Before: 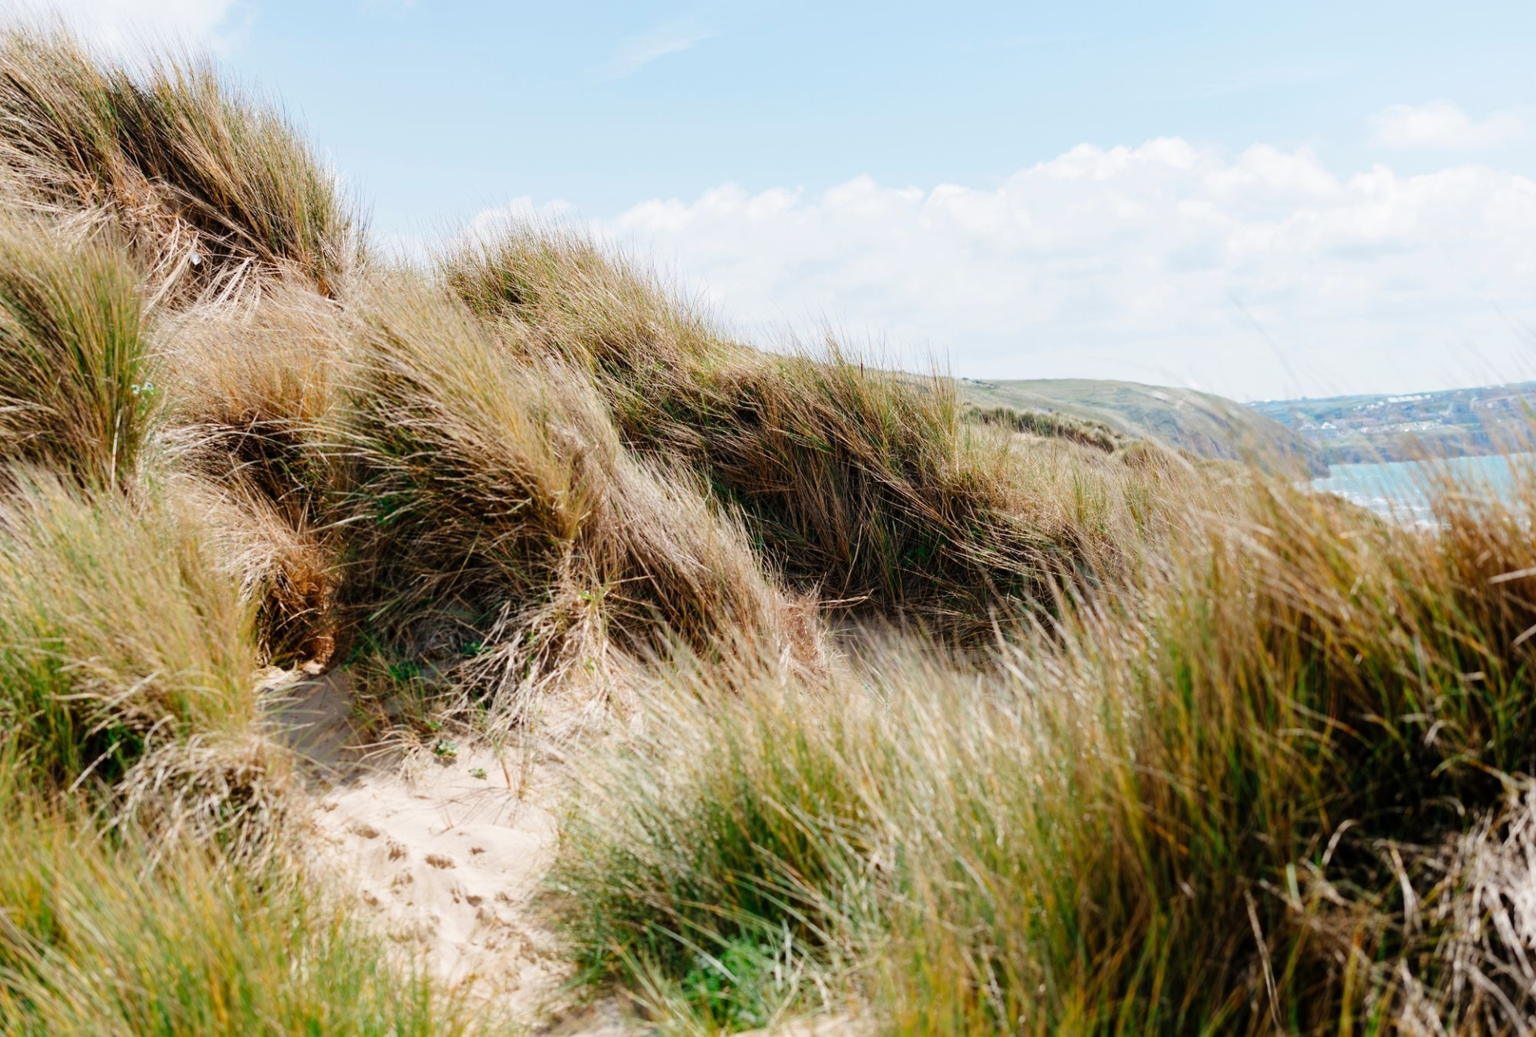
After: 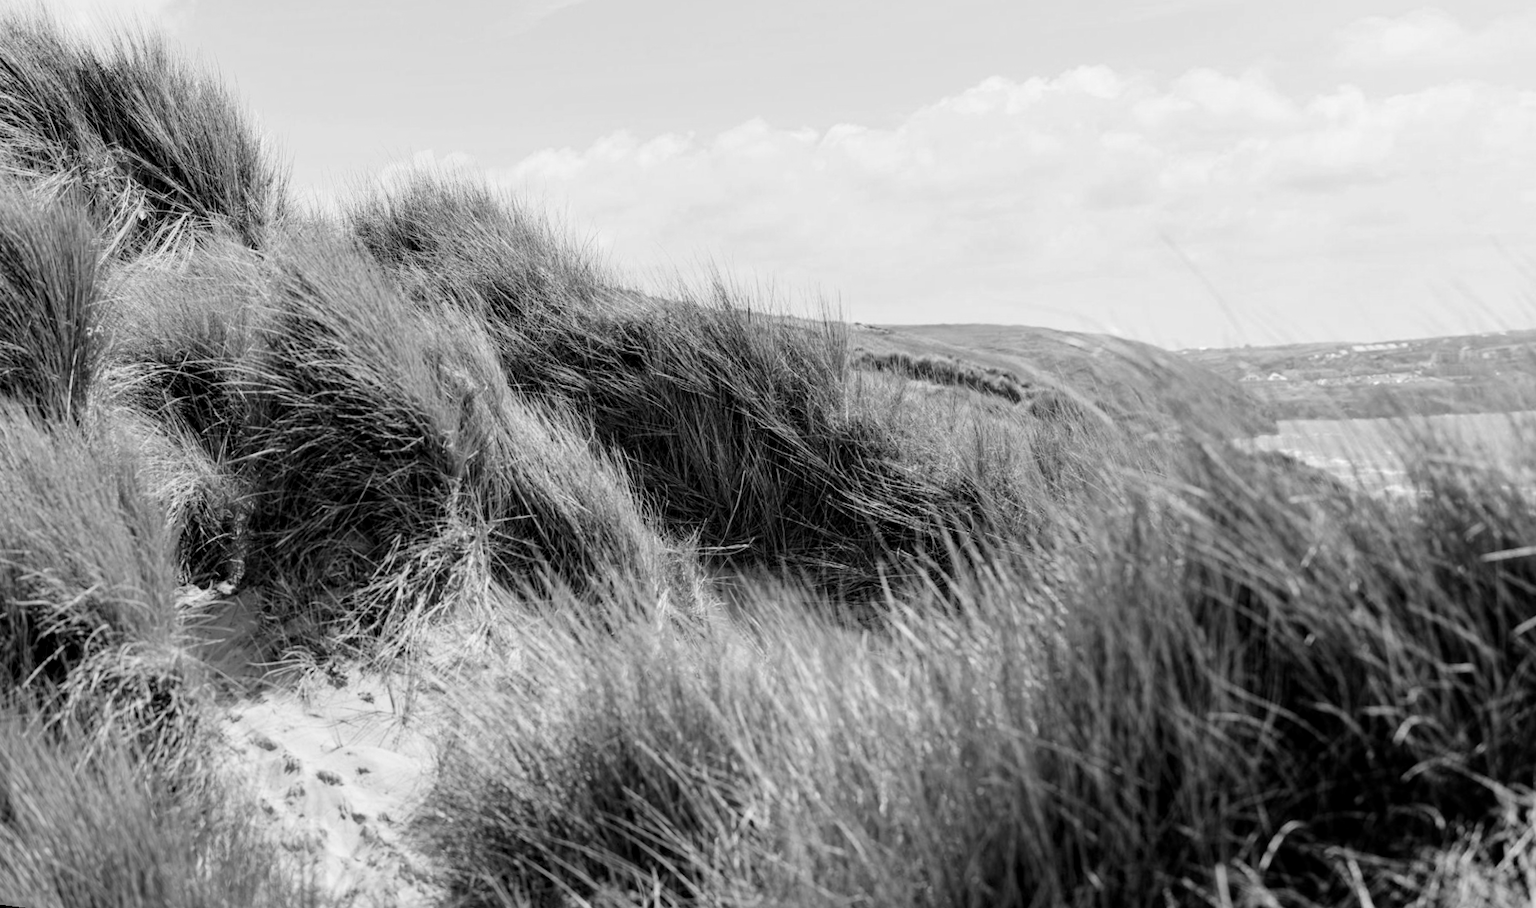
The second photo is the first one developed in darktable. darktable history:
local contrast: on, module defaults
rotate and perspective: rotation 1.69°, lens shift (vertical) -0.023, lens shift (horizontal) -0.291, crop left 0.025, crop right 0.988, crop top 0.092, crop bottom 0.842
color zones: curves: ch1 [(0, 0.831) (0.08, 0.771) (0.157, 0.268) (0.241, 0.207) (0.562, -0.005) (0.714, -0.013) (0.876, 0.01) (1, 0.831)]
color calibration: output gray [0.21, 0.42, 0.37, 0], gray › normalize channels true, illuminant same as pipeline (D50), adaptation XYZ, x 0.346, y 0.359, gamut compression 0
